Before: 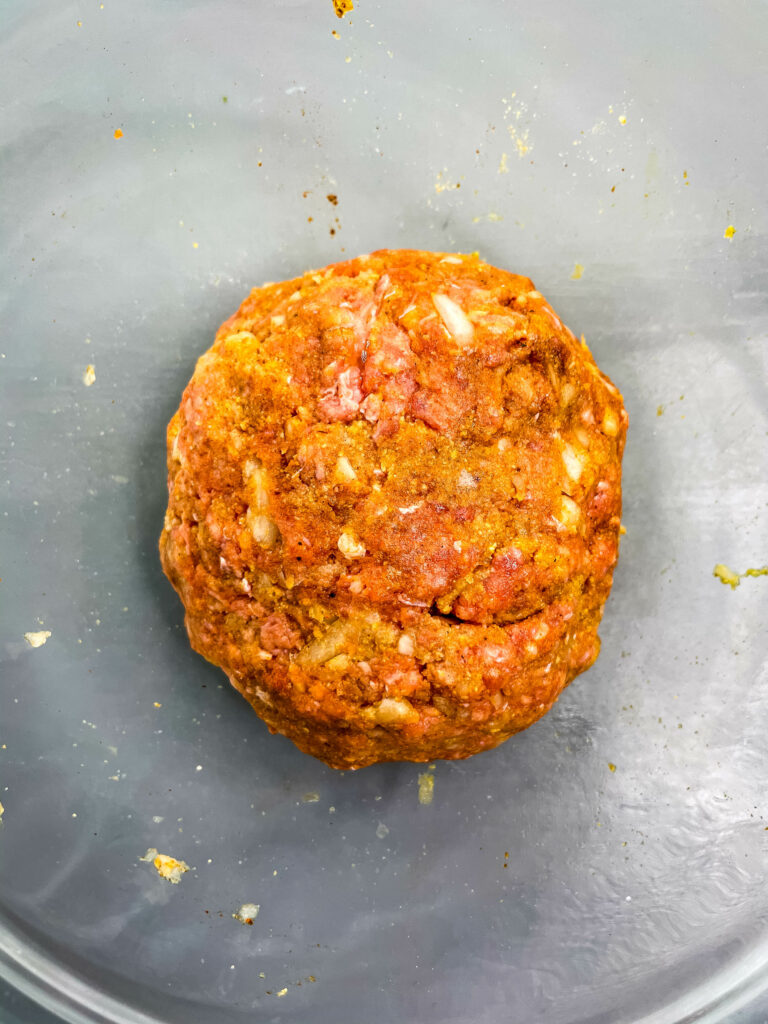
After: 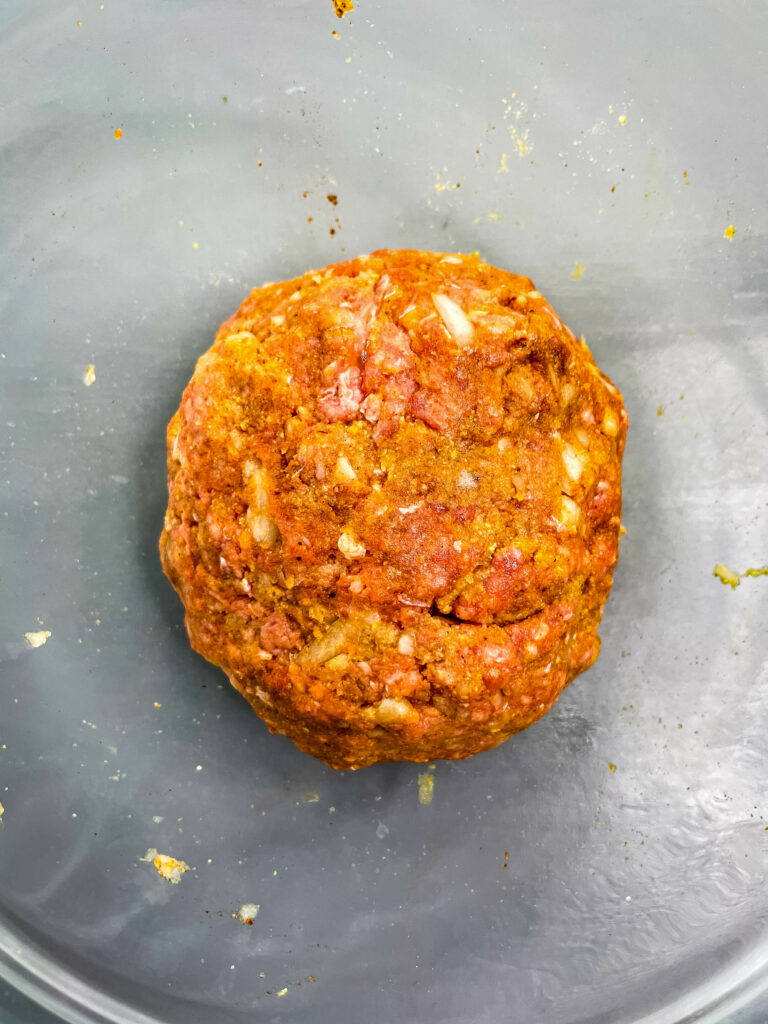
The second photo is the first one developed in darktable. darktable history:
shadows and highlights: shadows 37.06, highlights -27.7, soften with gaussian
